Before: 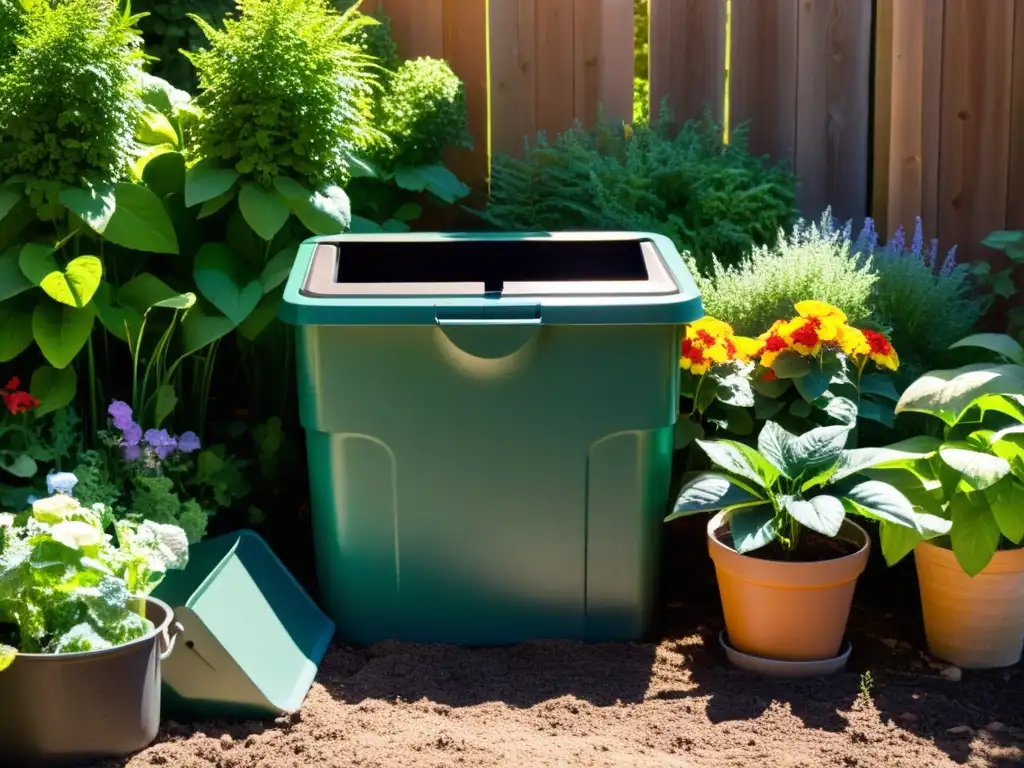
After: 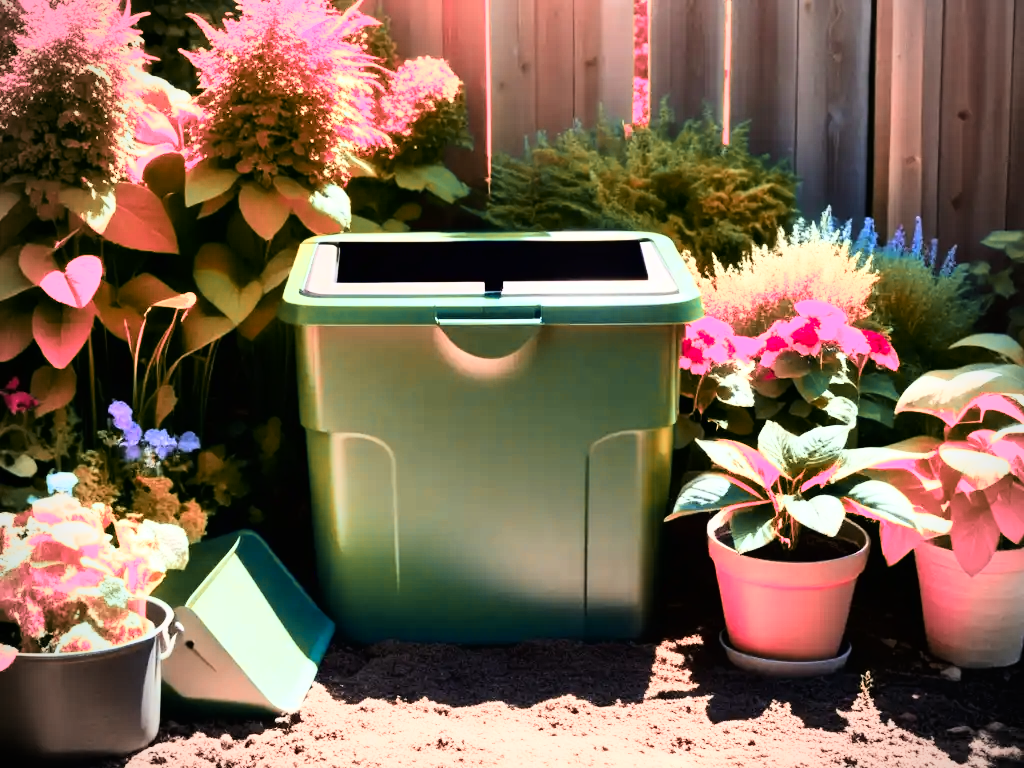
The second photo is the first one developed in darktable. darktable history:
color zones: curves: ch2 [(0, 0.488) (0.143, 0.417) (0.286, 0.212) (0.429, 0.179) (0.571, 0.154) (0.714, 0.415) (0.857, 0.495) (1, 0.488)]
vignetting: unbound false
base curve: curves: ch0 [(0, 0) (0.007, 0.004) (0.027, 0.03) (0.046, 0.07) (0.207, 0.54) (0.442, 0.872) (0.673, 0.972) (1, 1)]
